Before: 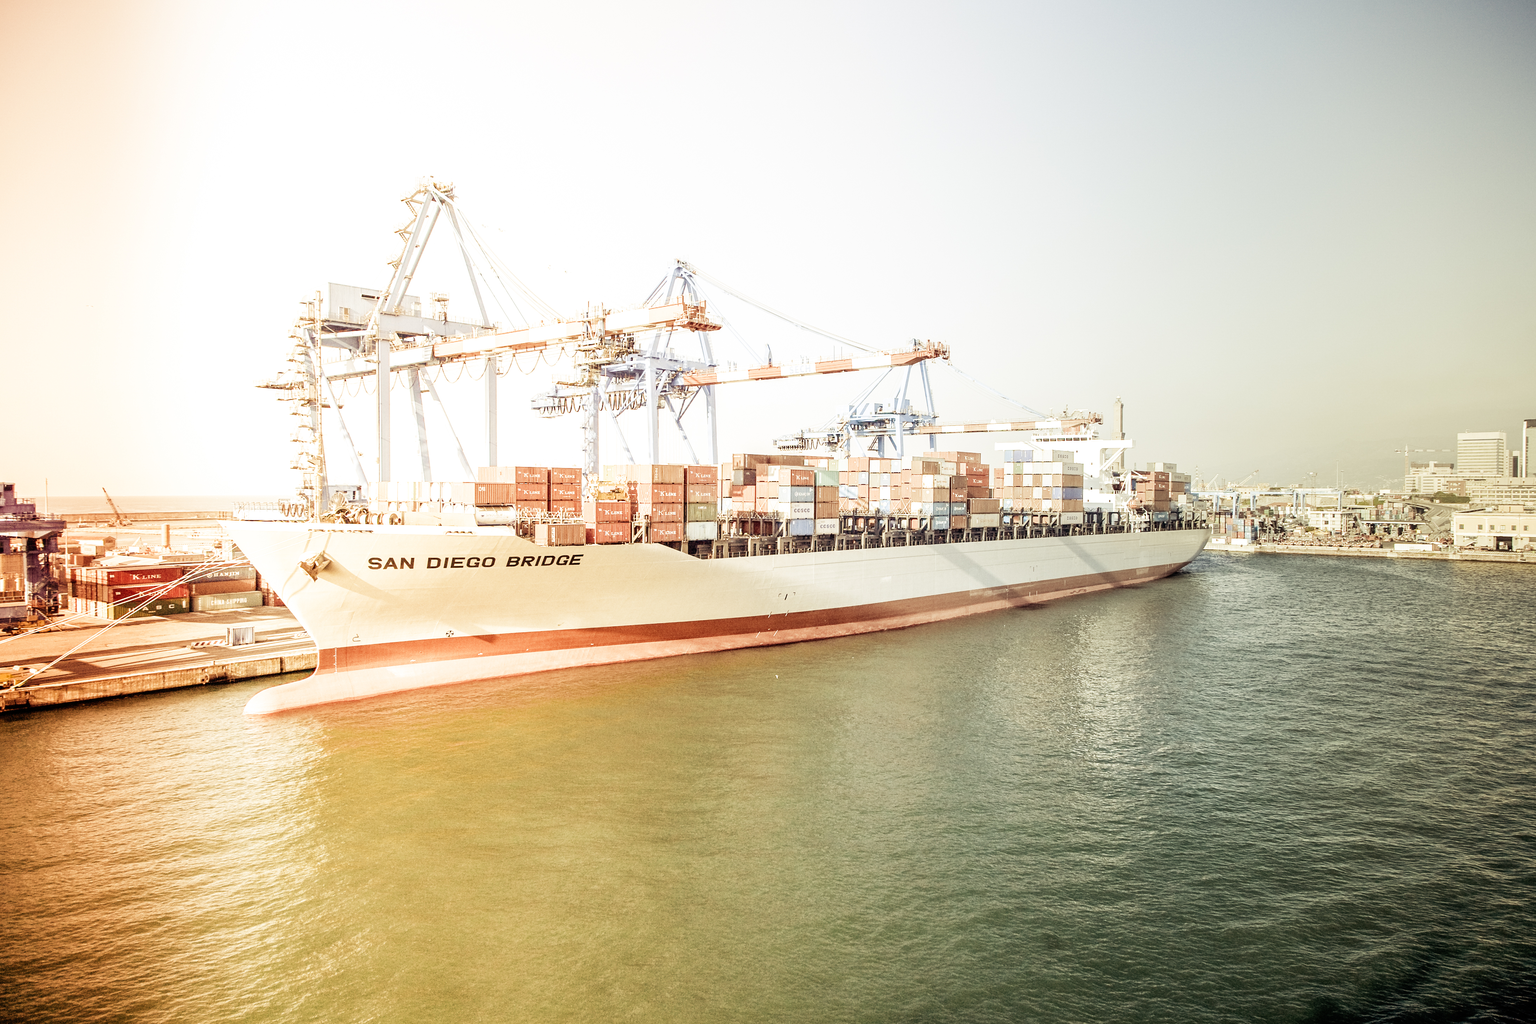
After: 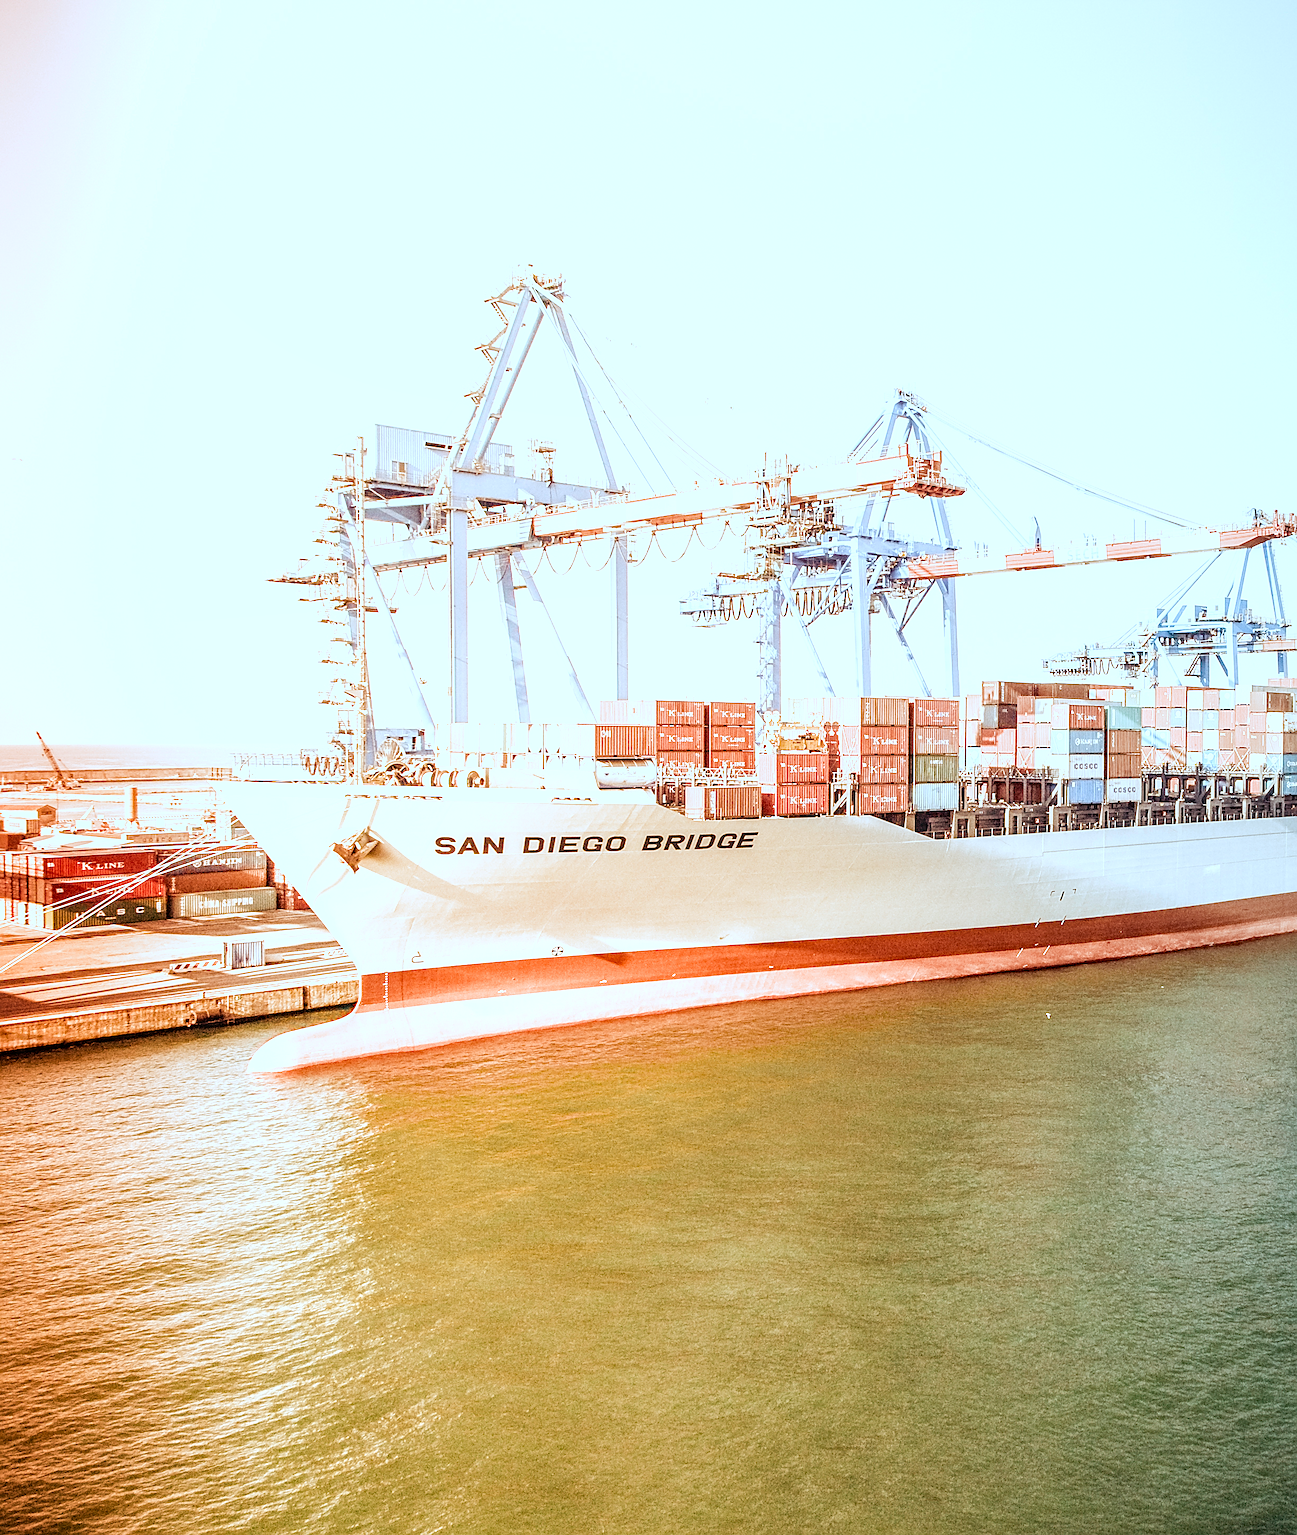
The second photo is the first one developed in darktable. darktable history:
white balance: red 0.948, green 1.02, blue 1.176
local contrast: on, module defaults
haze removal: strength 0.42, compatibility mode true, adaptive false
sharpen: on, module defaults
crop: left 5.114%, right 38.589%
